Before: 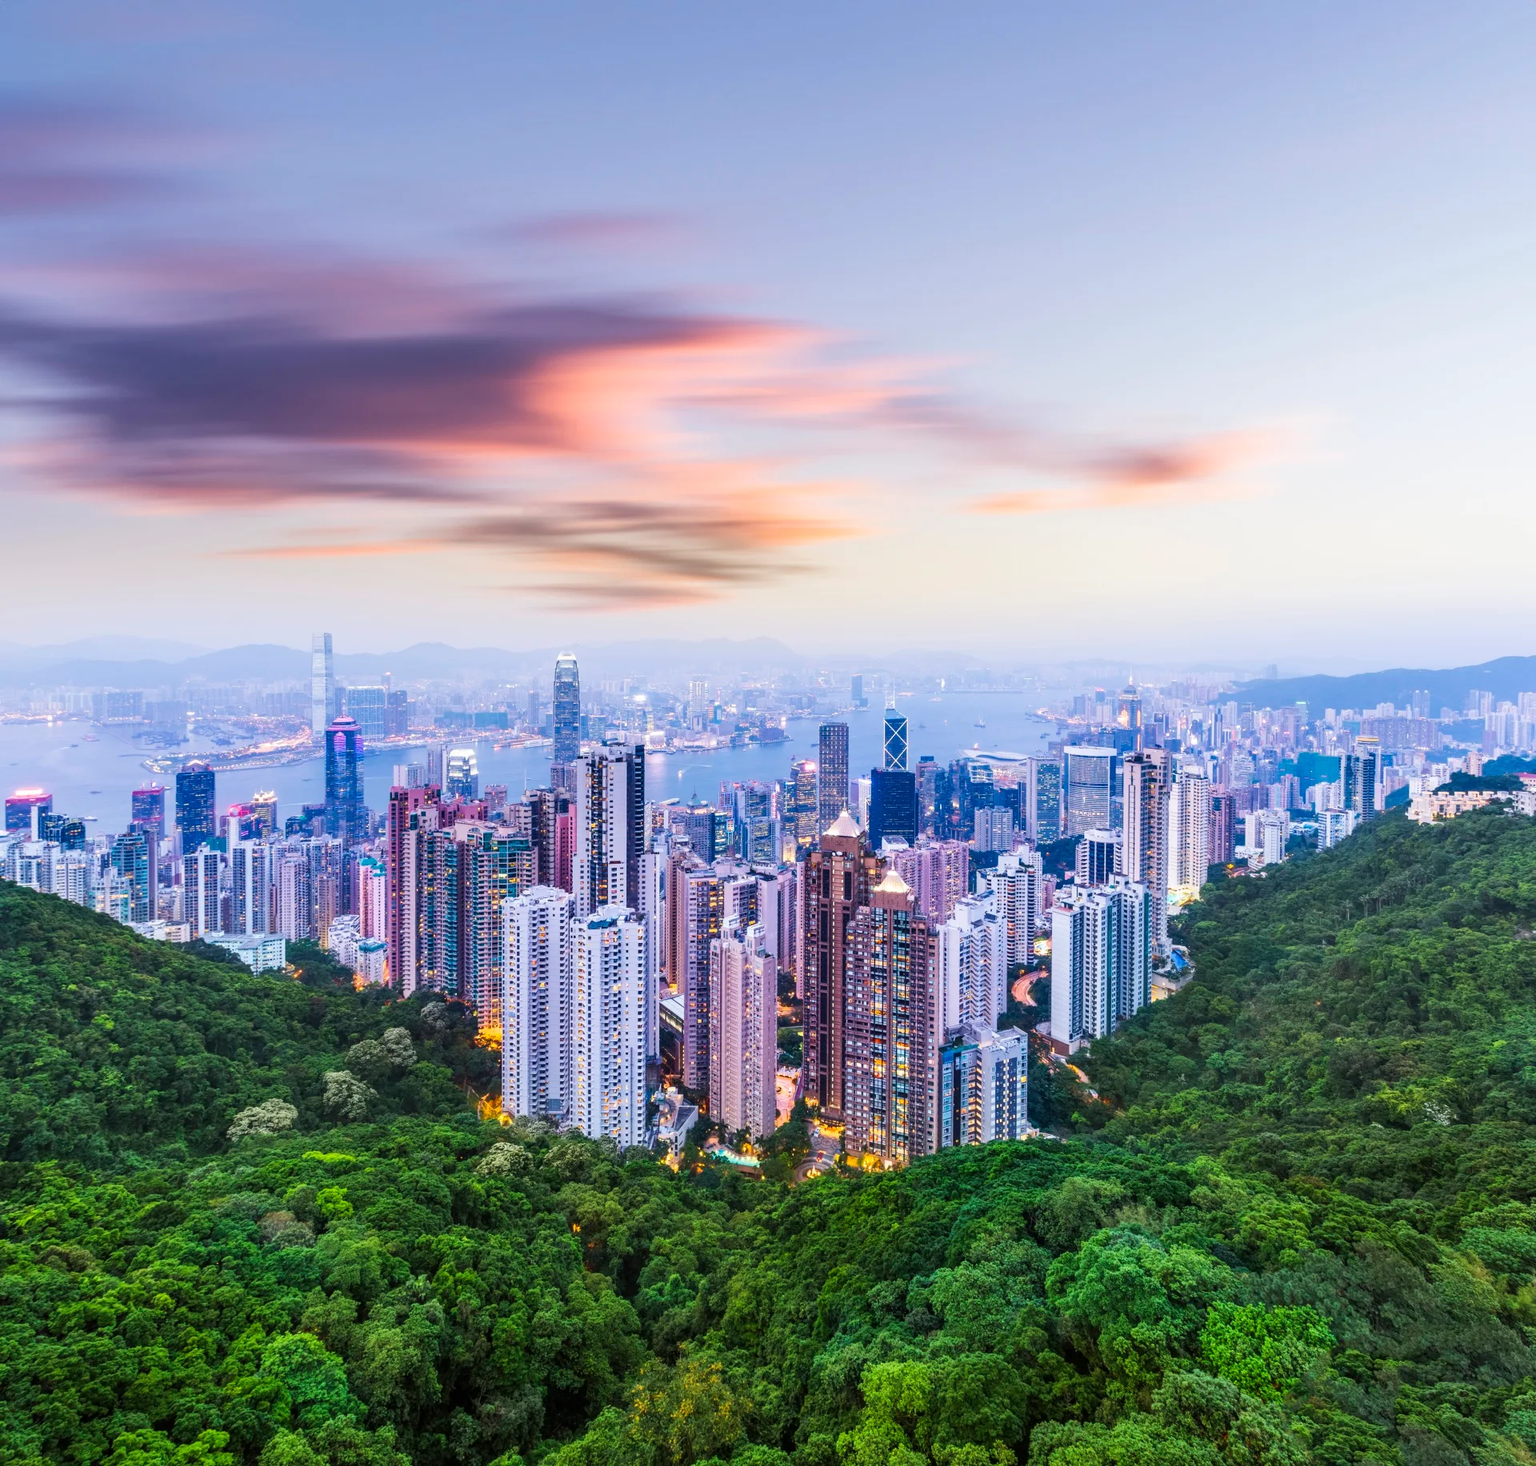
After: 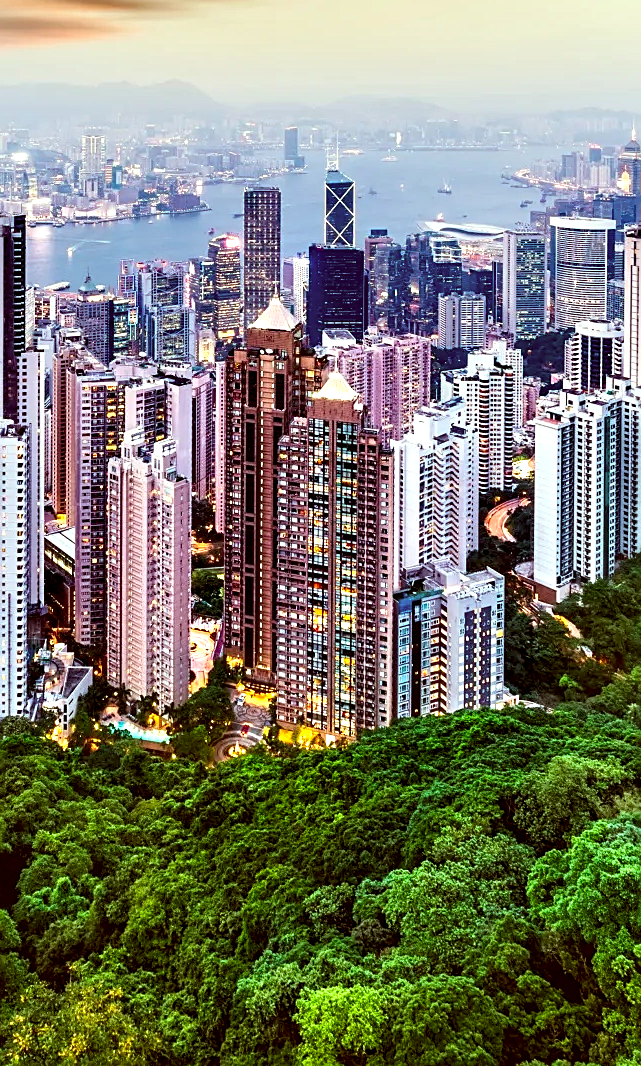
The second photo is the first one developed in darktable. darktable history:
sharpen: on, module defaults
crop: left 40.64%, top 39.113%, right 25.936%, bottom 2.684%
contrast equalizer: octaves 7, y [[0.6 ×6], [0.55 ×6], [0 ×6], [0 ×6], [0 ×6]]
color correction: highlights a* -6.13, highlights b* 9.43, shadows a* 10, shadows b* 23.74
